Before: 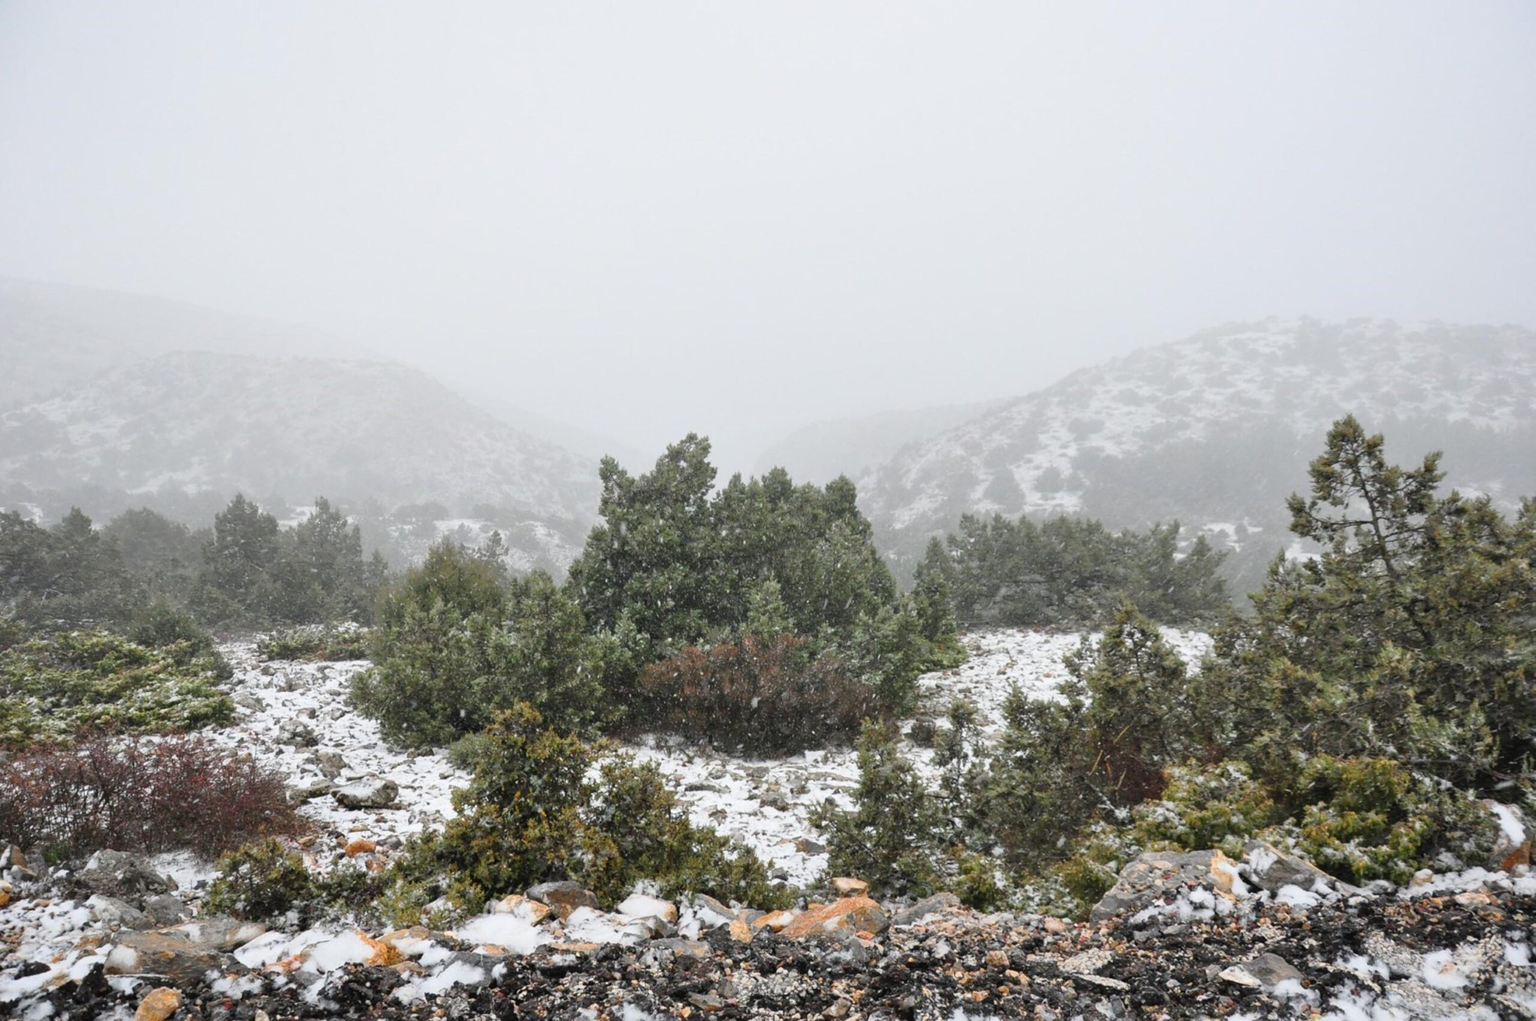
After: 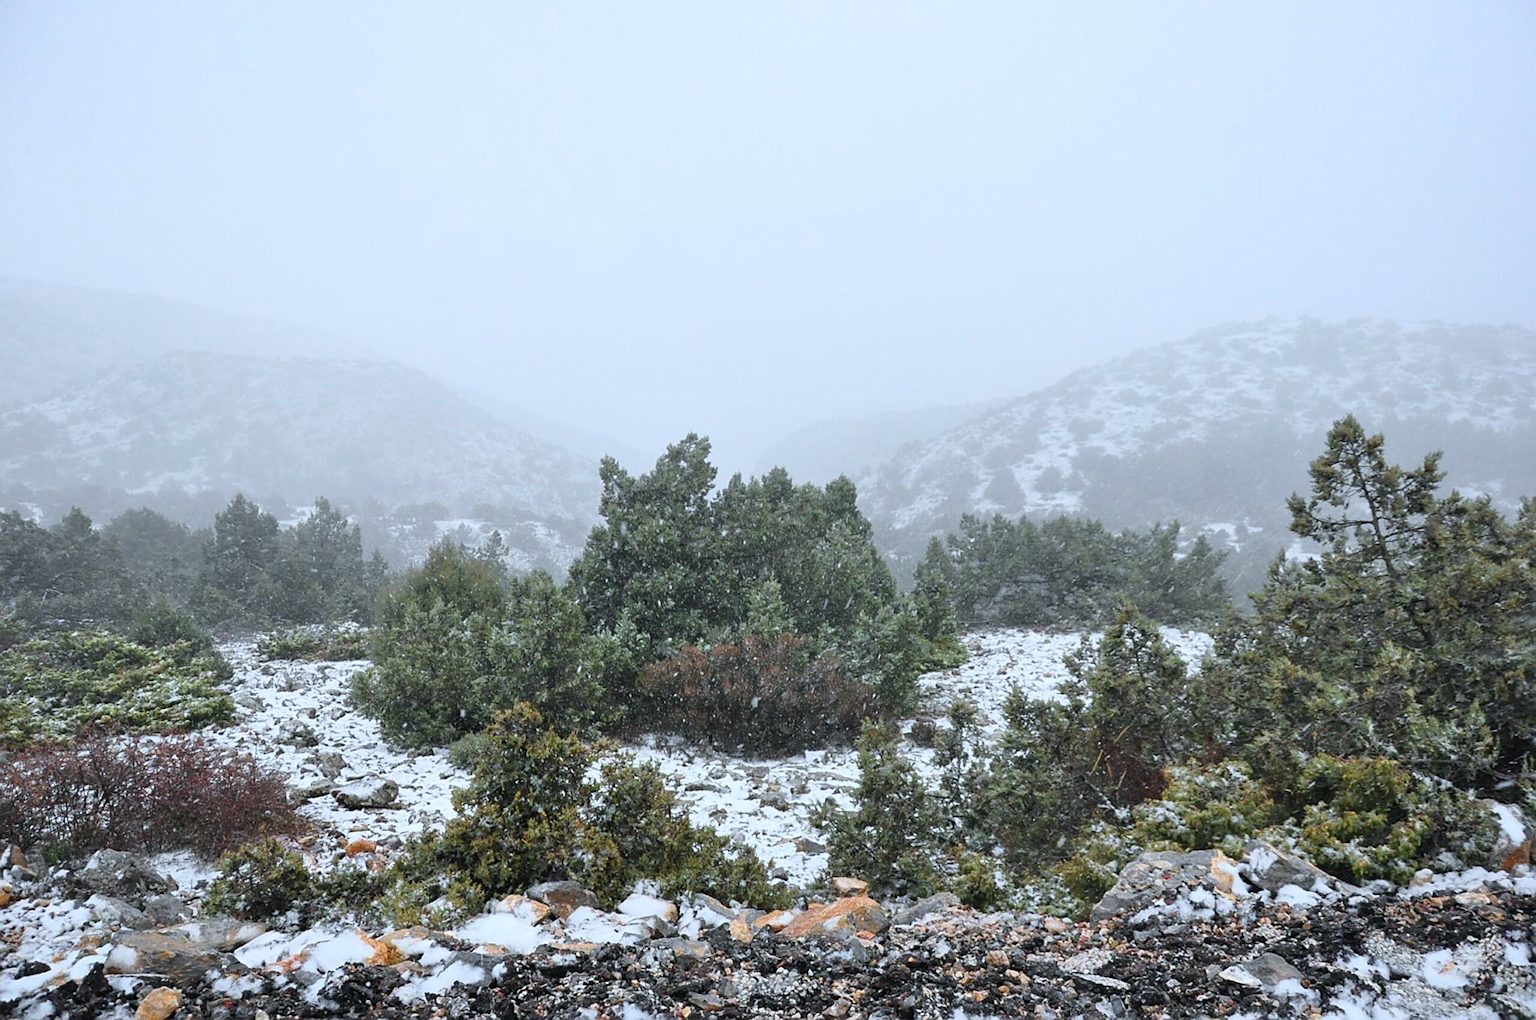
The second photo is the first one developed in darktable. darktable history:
sharpen: on, module defaults
color calibration: illuminant custom, x 0.368, y 0.373, temperature 4330.32 K
